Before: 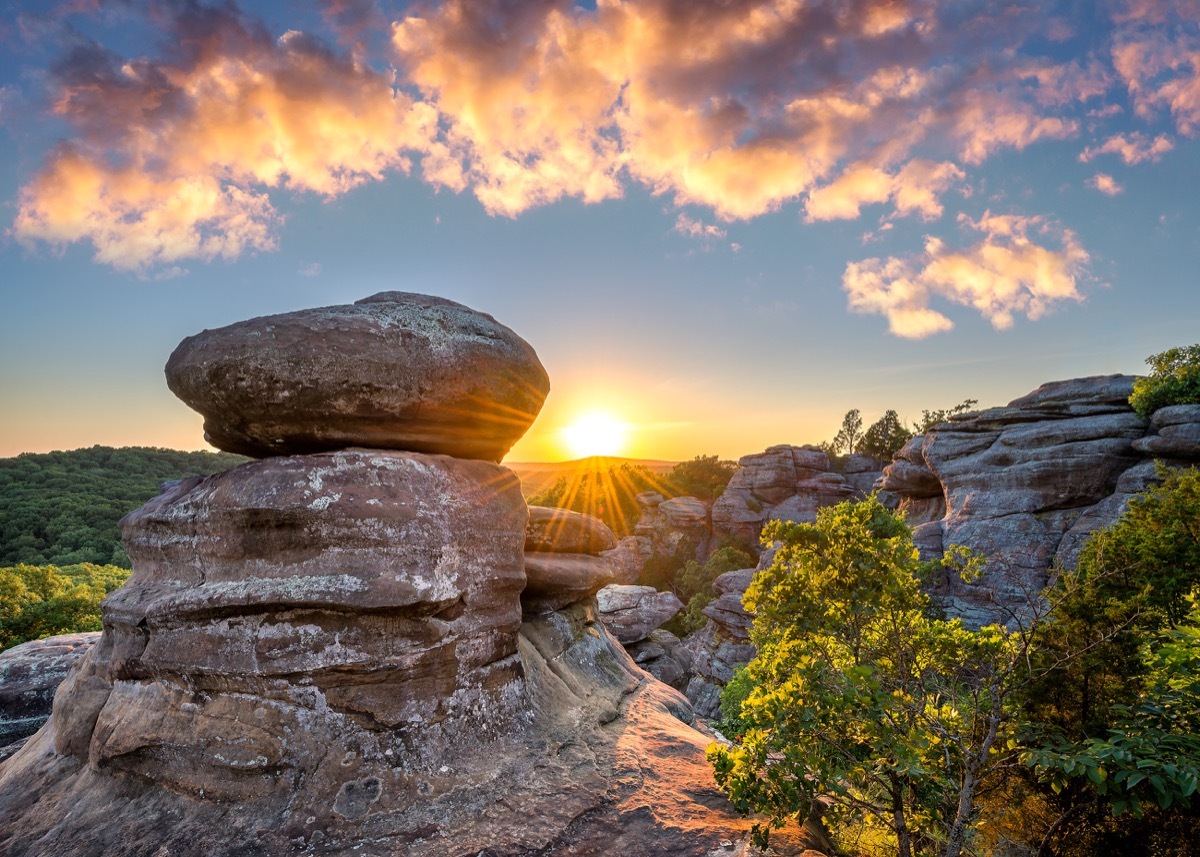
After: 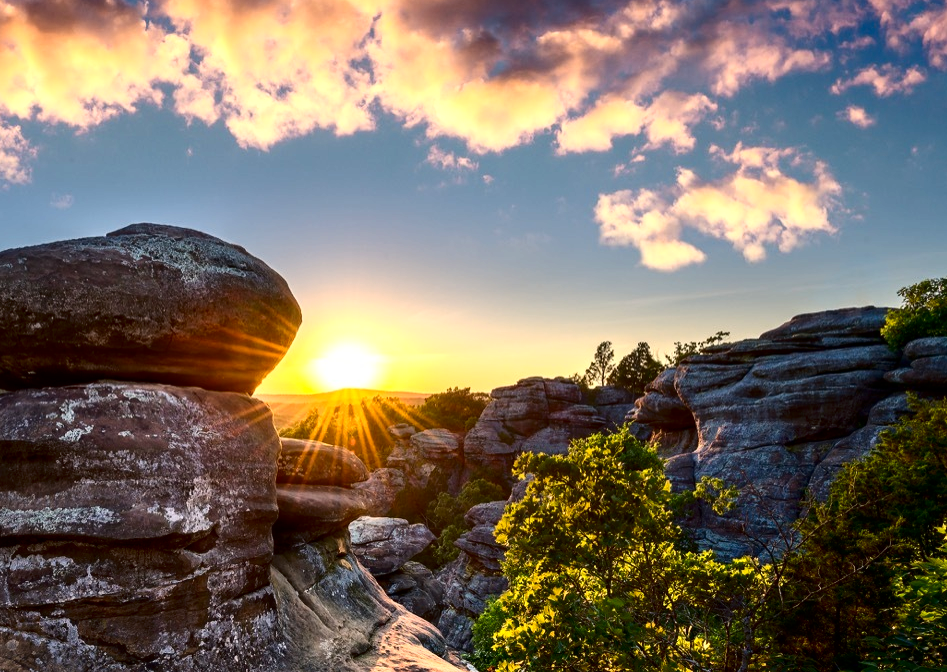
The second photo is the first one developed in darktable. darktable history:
crop and rotate: left 20.667%, top 8.025%, right 0.41%, bottom 13.449%
color zones: curves: ch0 [(0, 0.558) (0.143, 0.559) (0.286, 0.529) (0.429, 0.505) (0.571, 0.5) (0.714, 0.5) (0.857, 0.5) (1, 0.558)]; ch1 [(0, 0.469) (0.01, 0.469) (0.12, 0.446) (0.248, 0.469) (0.5, 0.5) (0.748, 0.5) (0.99, 0.469) (1, 0.469)]
contrast brightness saturation: contrast 0.22, brightness -0.18, saturation 0.234
